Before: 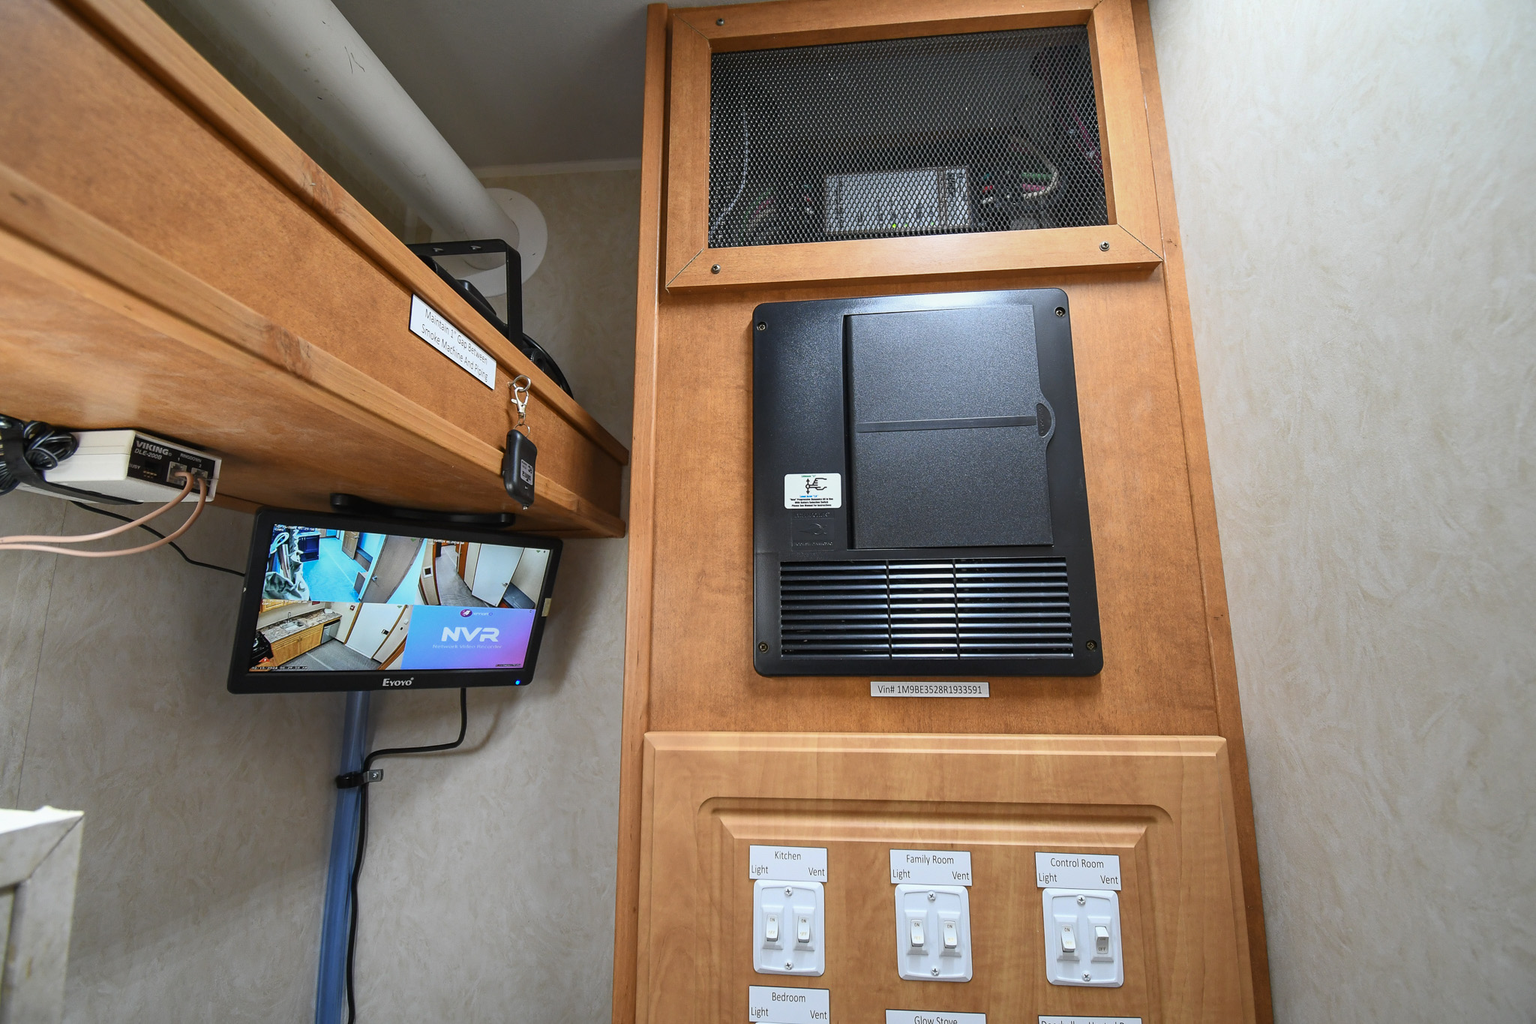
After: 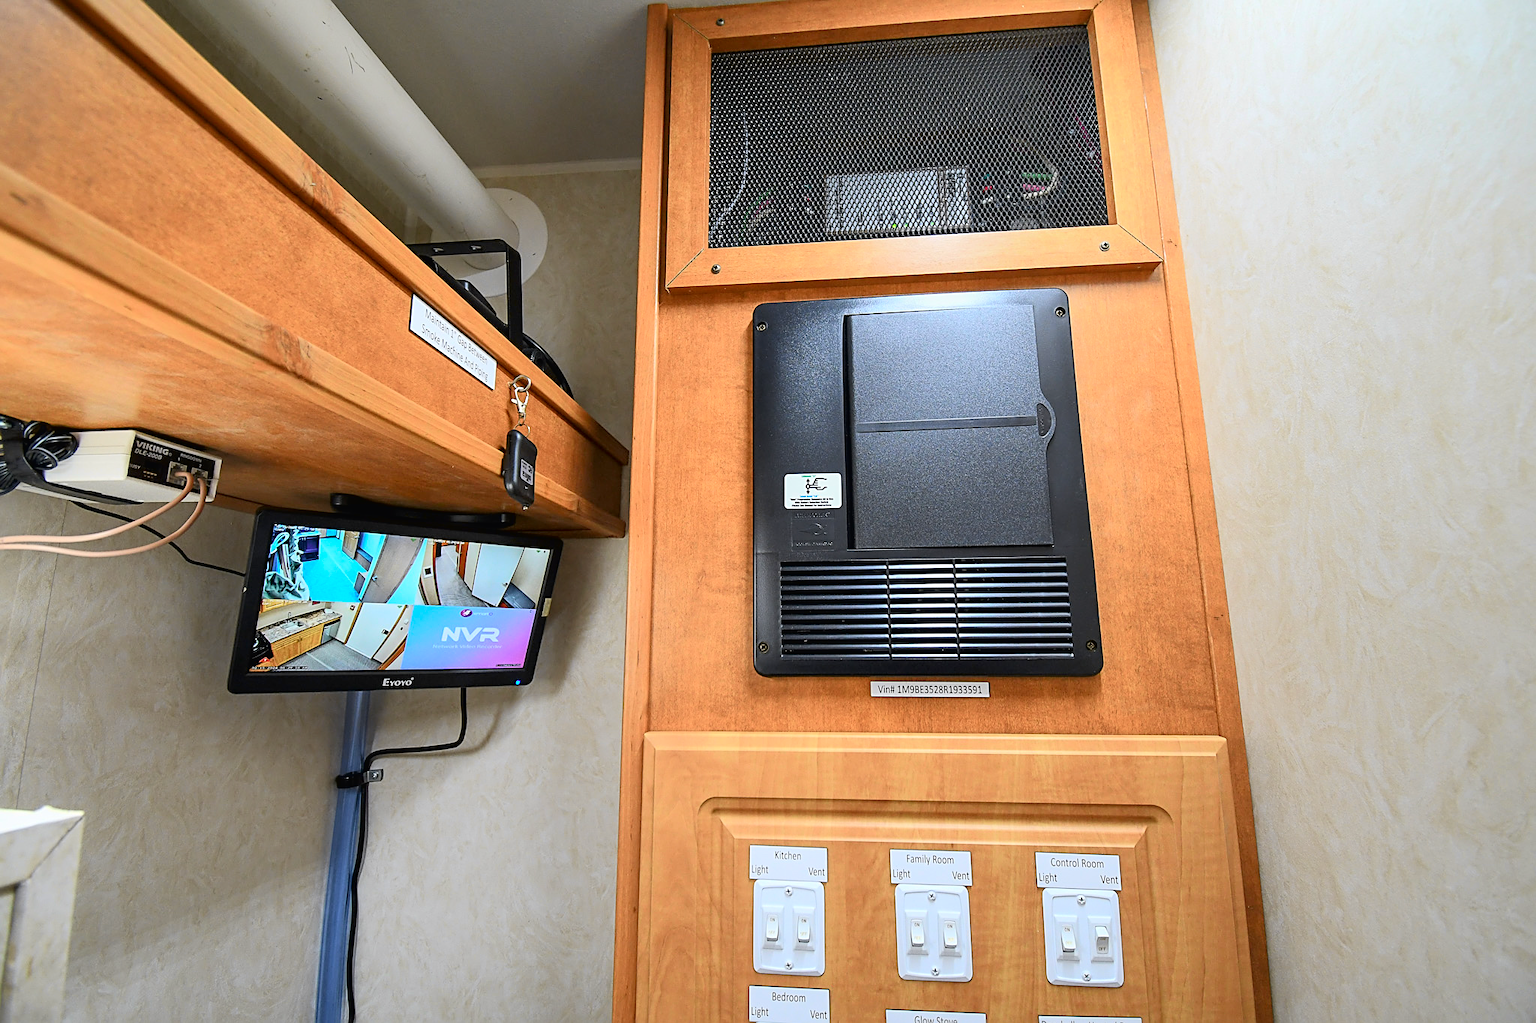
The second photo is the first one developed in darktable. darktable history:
contrast brightness saturation: contrast 0.031, brightness 0.063, saturation 0.128
sharpen: on, module defaults
tone curve: curves: ch0 [(0, 0.013) (0.054, 0.018) (0.205, 0.191) (0.289, 0.292) (0.39, 0.424) (0.493, 0.551) (0.666, 0.743) (0.795, 0.841) (1, 0.998)]; ch1 [(0, 0) (0.385, 0.343) (0.439, 0.415) (0.494, 0.495) (0.501, 0.501) (0.51, 0.509) (0.548, 0.554) (0.586, 0.614) (0.66, 0.706) (0.783, 0.804) (1, 1)]; ch2 [(0, 0) (0.304, 0.31) (0.403, 0.399) (0.441, 0.428) (0.47, 0.469) (0.498, 0.496) (0.524, 0.538) (0.566, 0.579) (0.633, 0.665) (0.7, 0.711) (1, 1)], color space Lab, independent channels, preserve colors none
